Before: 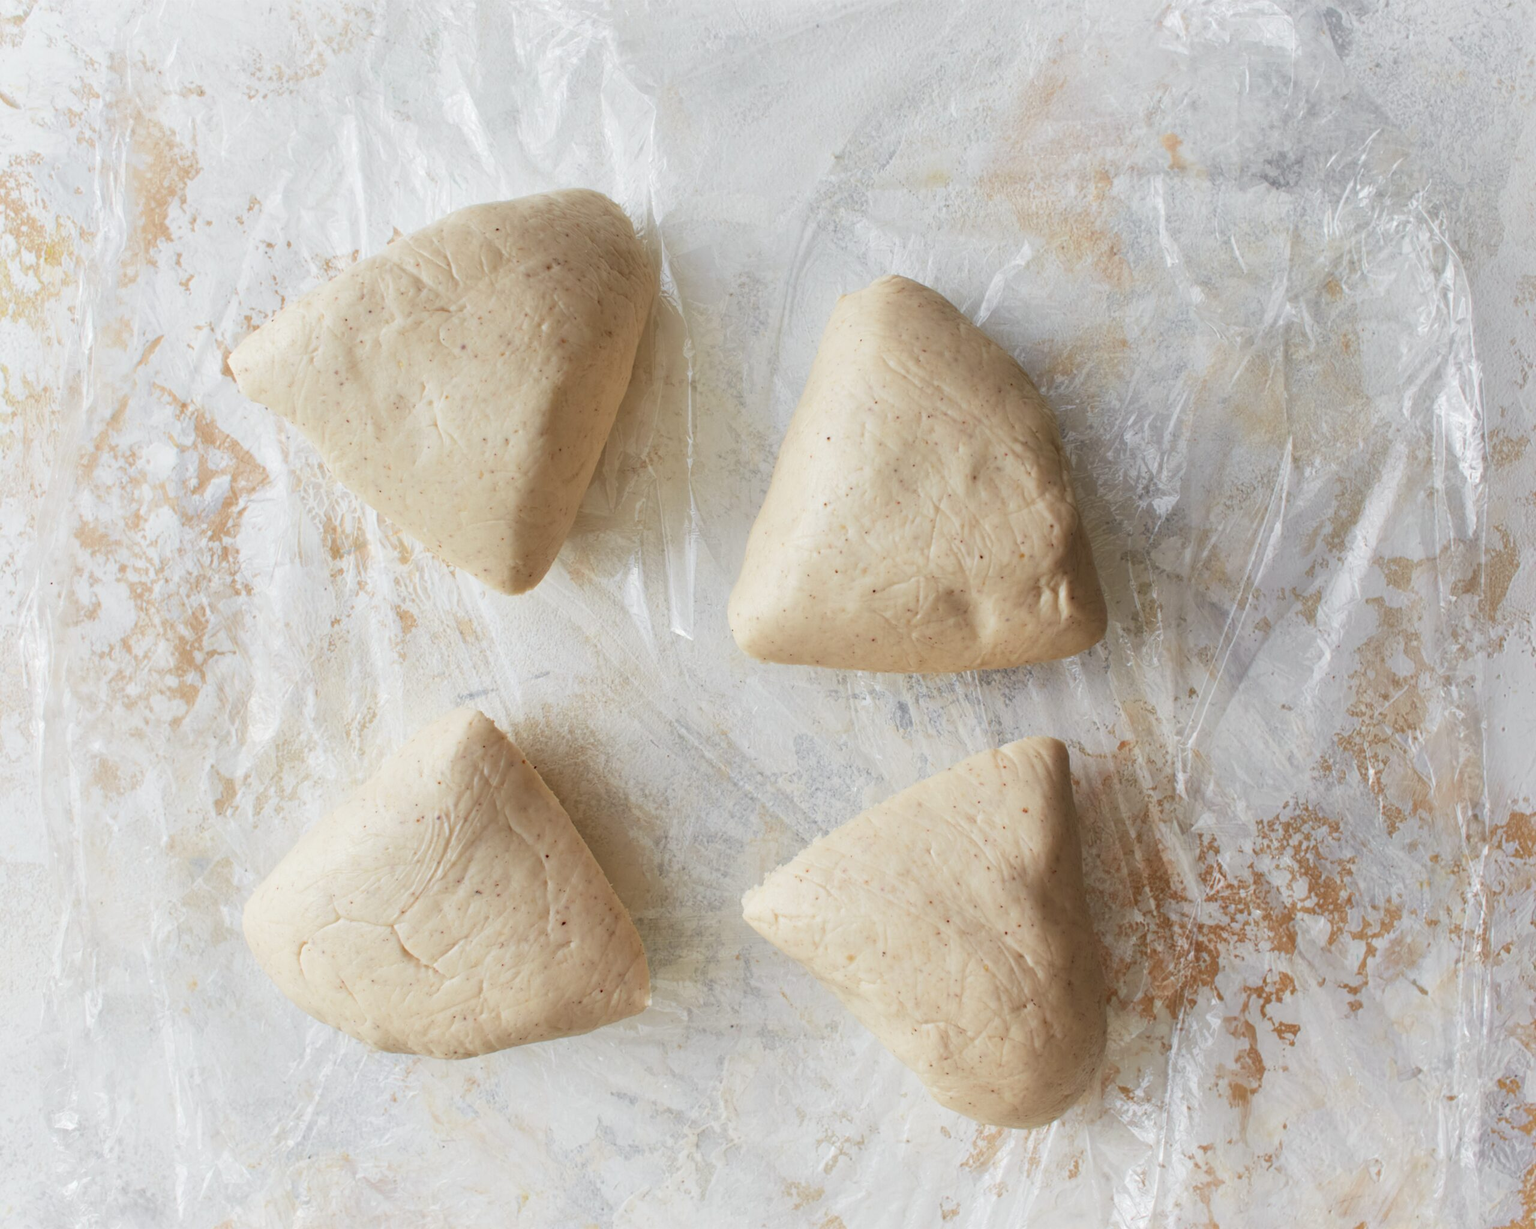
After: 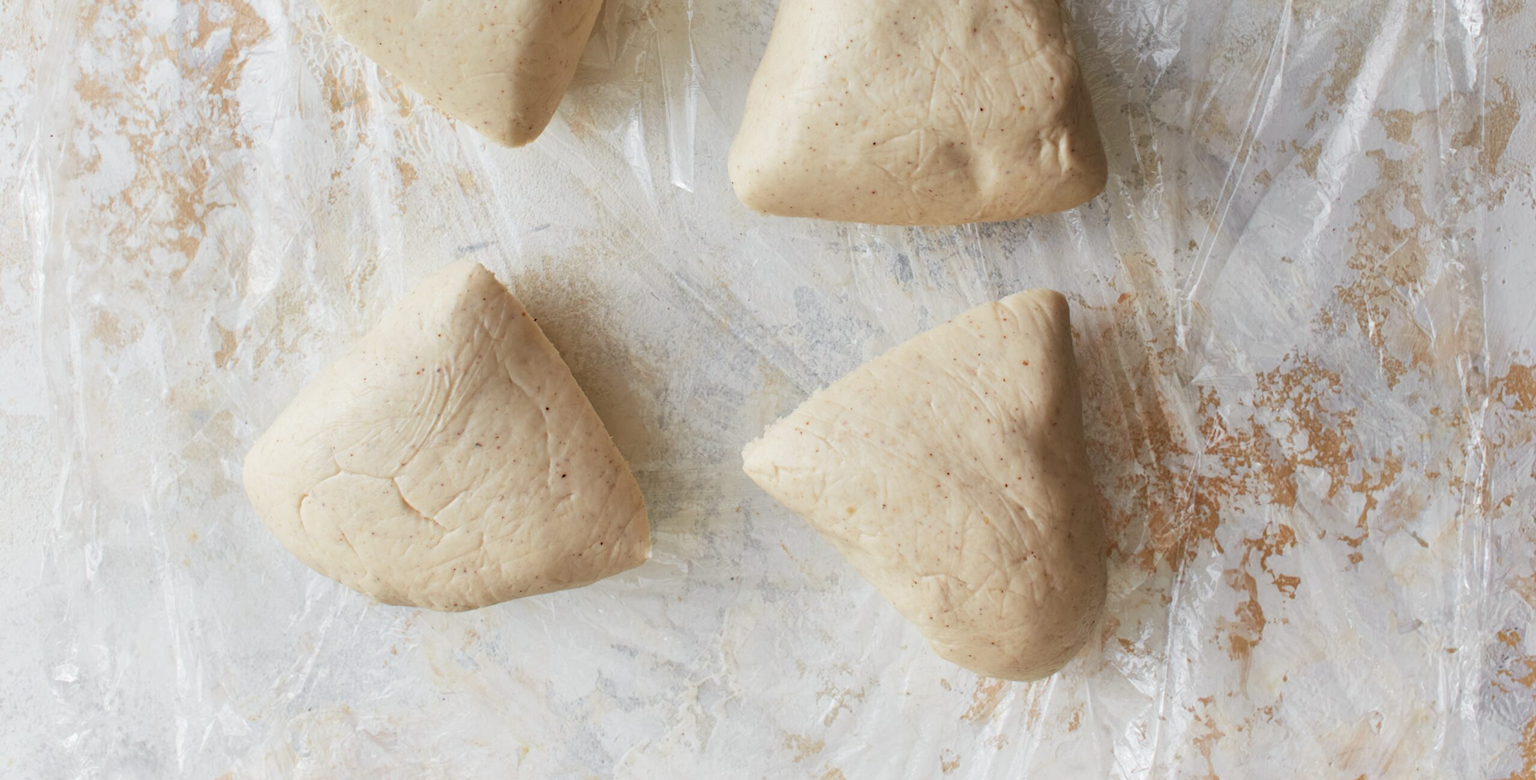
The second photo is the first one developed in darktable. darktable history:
bloom: size 9%, threshold 100%, strength 7%
crop and rotate: top 36.435%
